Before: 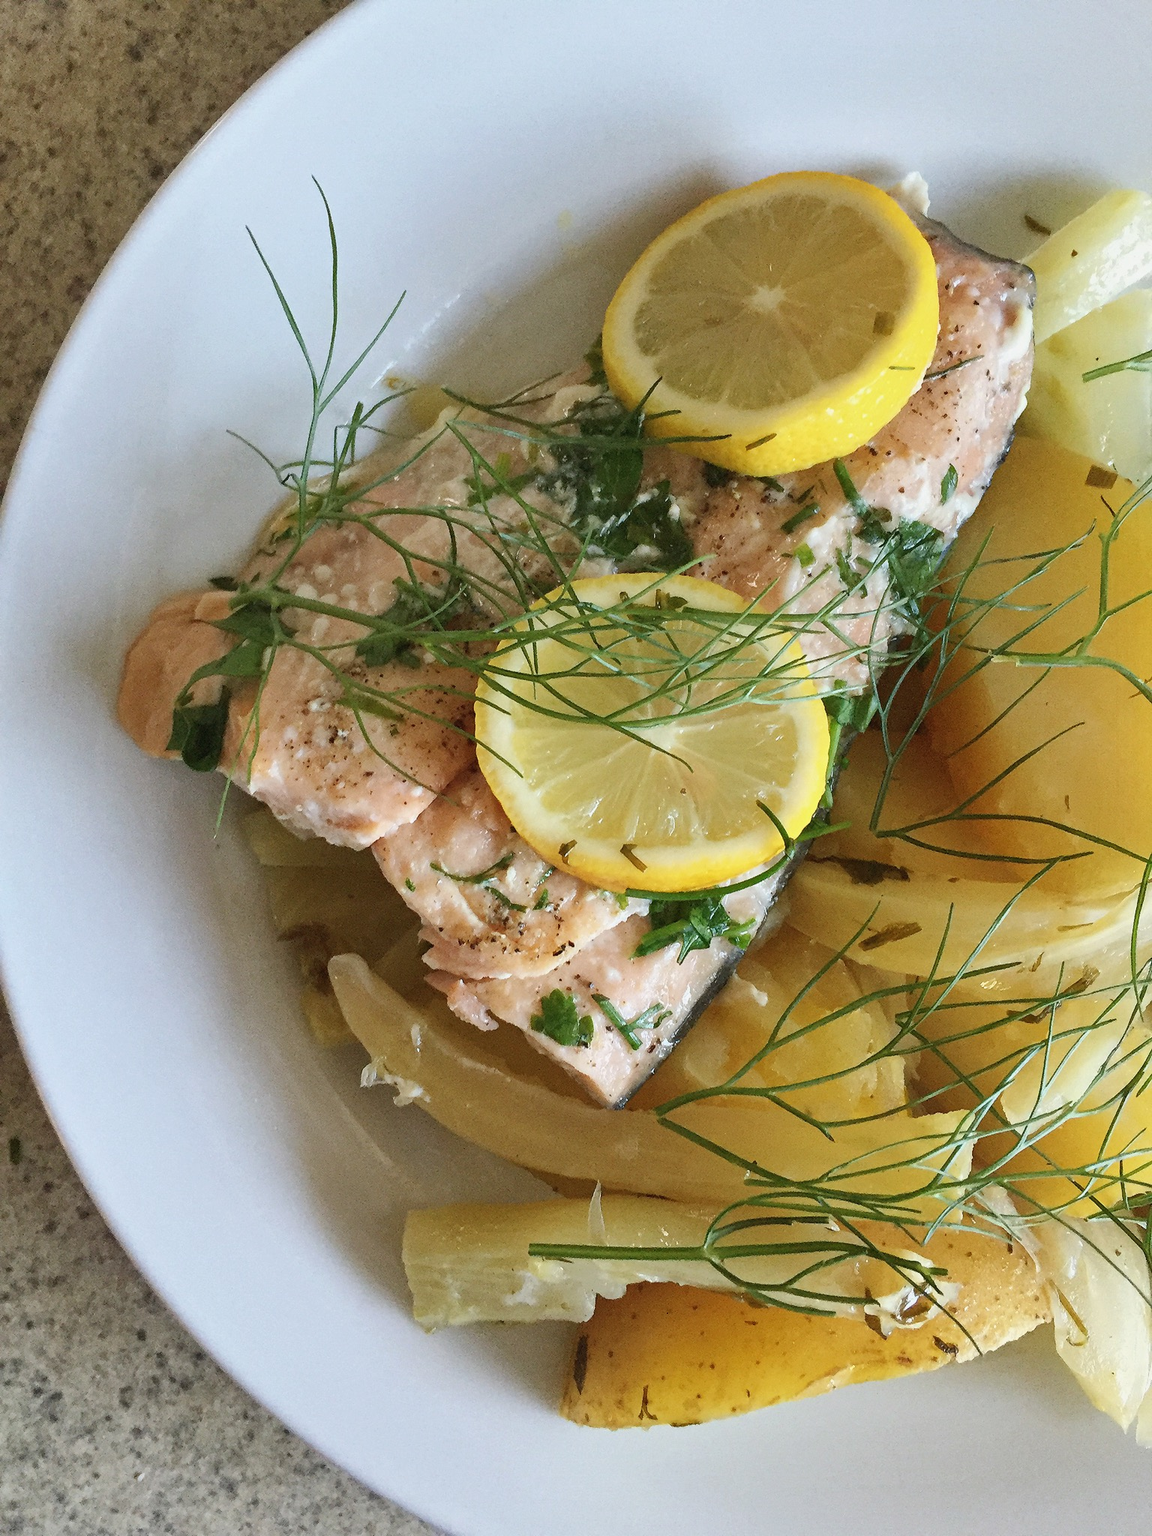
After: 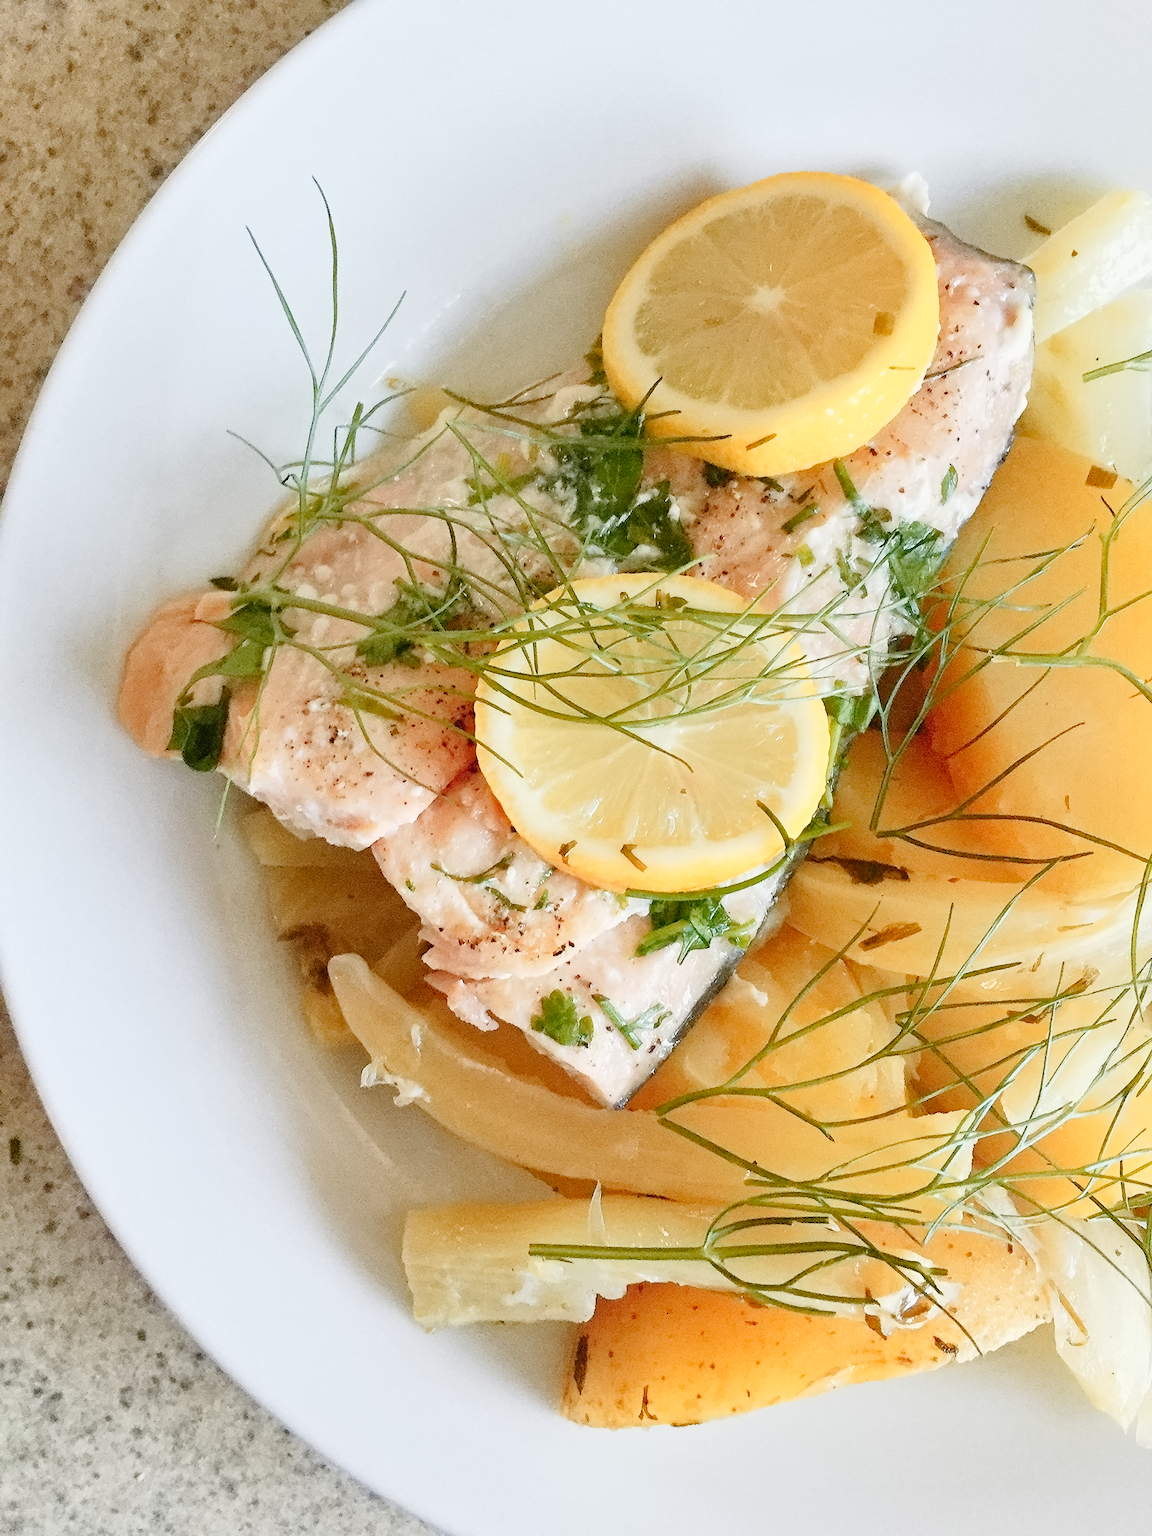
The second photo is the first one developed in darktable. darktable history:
color zones: curves: ch1 [(0.235, 0.558) (0.75, 0.5)]; ch2 [(0.25, 0.462) (0.749, 0.457)], mix 25.94%
base curve: curves: ch0 [(0, 0) (0.158, 0.273) (0.879, 0.895) (1, 1)], preserve colors none
tone curve: curves: ch0 [(0, 0) (0.003, 0.003) (0.011, 0.006) (0.025, 0.015) (0.044, 0.025) (0.069, 0.034) (0.1, 0.052) (0.136, 0.092) (0.177, 0.157) (0.224, 0.228) (0.277, 0.305) (0.335, 0.392) (0.399, 0.466) (0.468, 0.543) (0.543, 0.612) (0.623, 0.692) (0.709, 0.78) (0.801, 0.865) (0.898, 0.935) (1, 1)], preserve colors none
contrast equalizer: y [[0.5 ×6], [0.5 ×6], [0.5 ×6], [0 ×6], [0, 0.039, 0.251, 0.29, 0.293, 0.292]]
